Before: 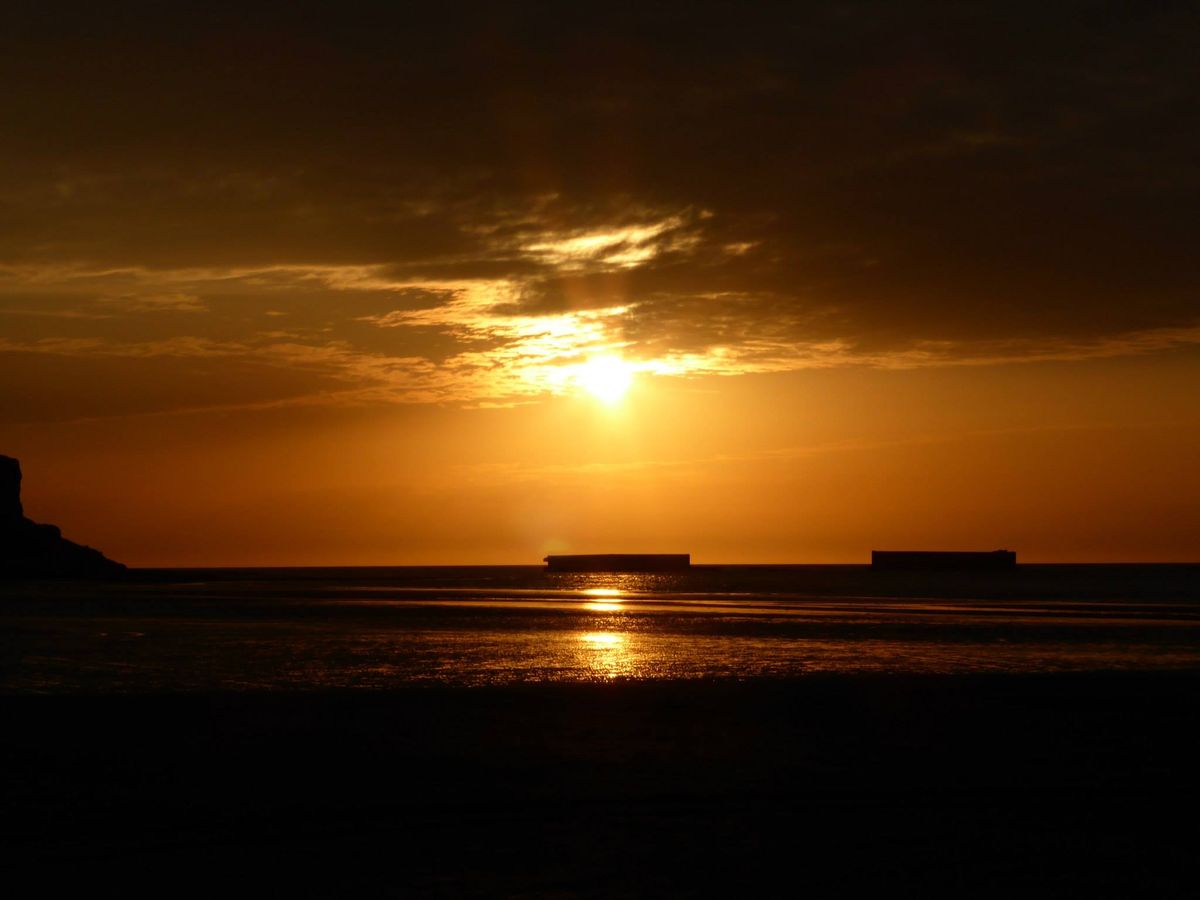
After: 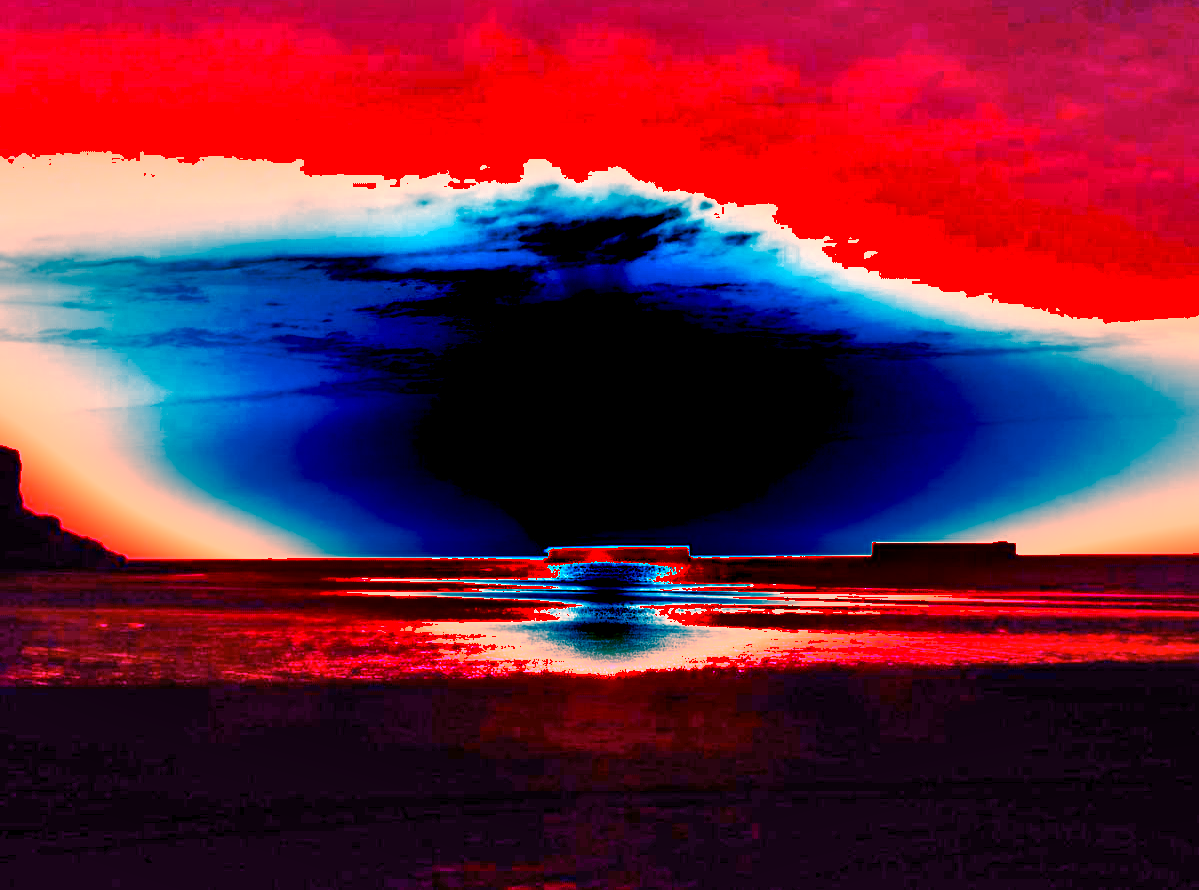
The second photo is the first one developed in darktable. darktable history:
white balance: red 8, blue 8
crop: top 1.049%, right 0.001%
shadows and highlights: soften with gaussian
